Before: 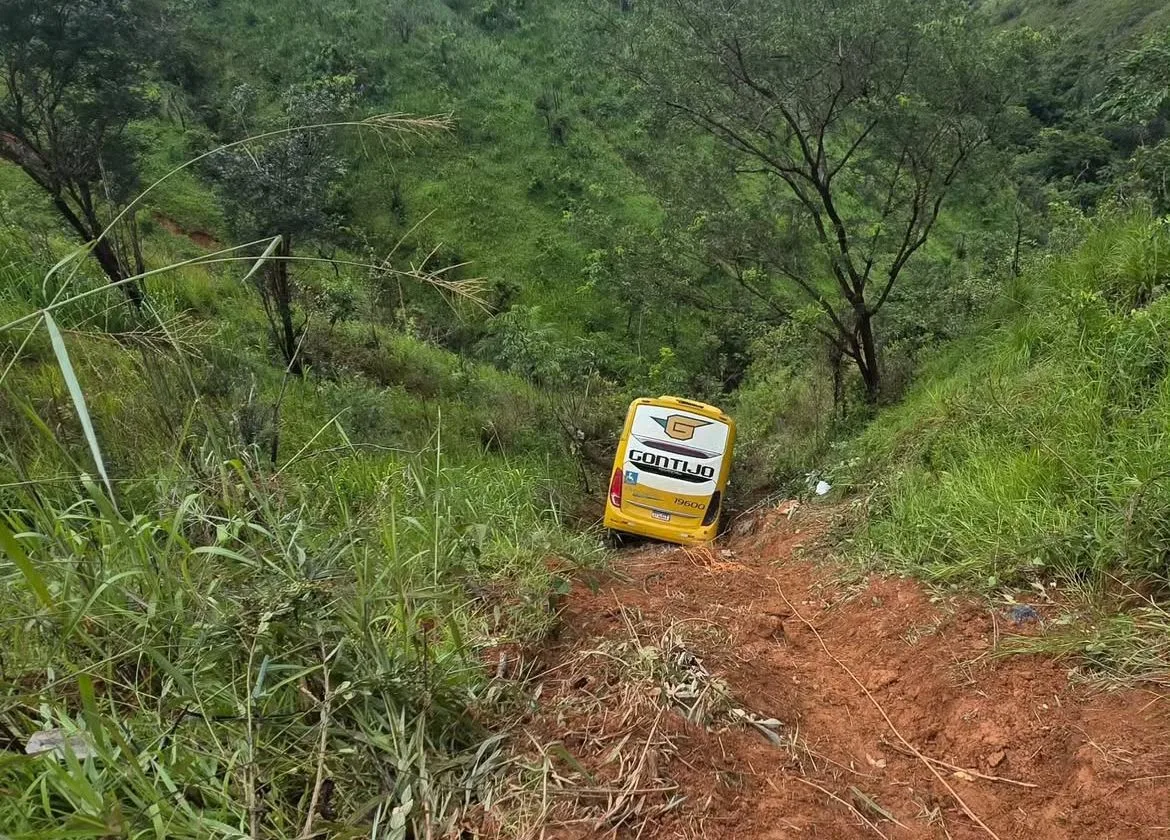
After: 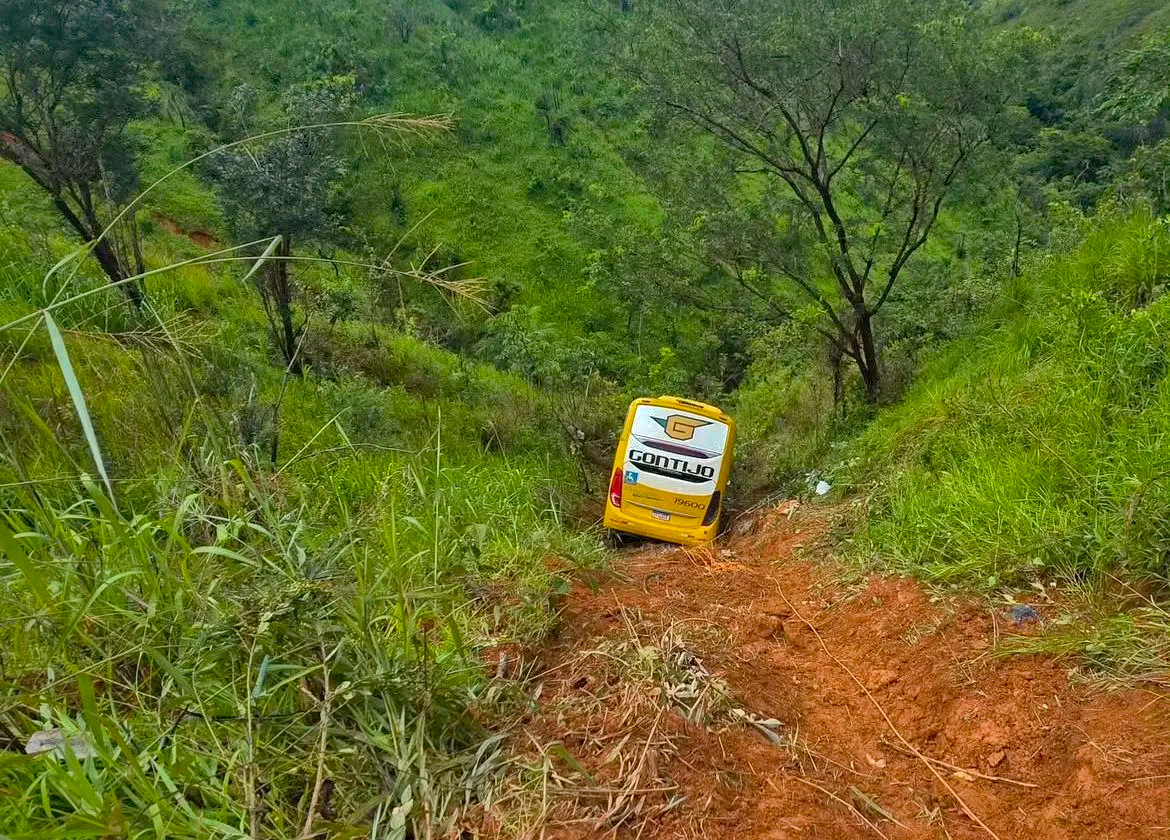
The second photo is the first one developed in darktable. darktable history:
haze removal: compatibility mode true, adaptive false
shadows and highlights: on, module defaults
velvia: strength 31.62%, mid-tones bias 0.205
